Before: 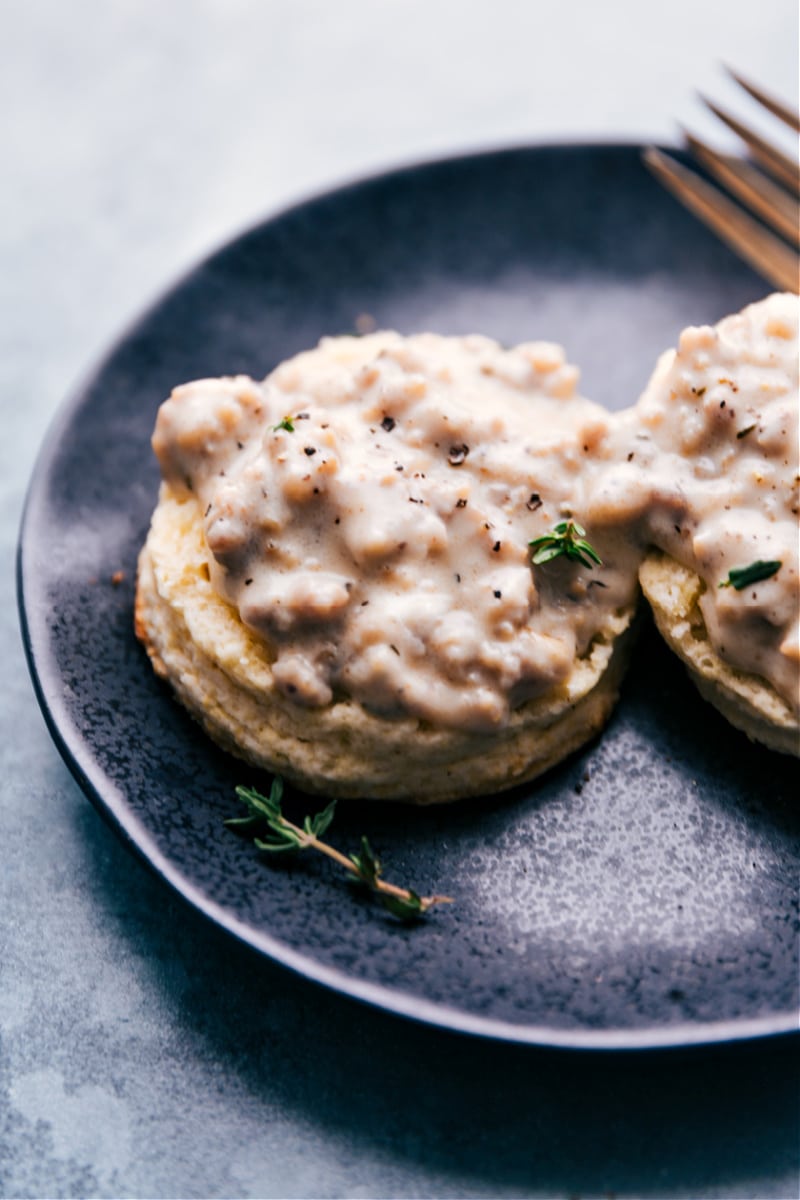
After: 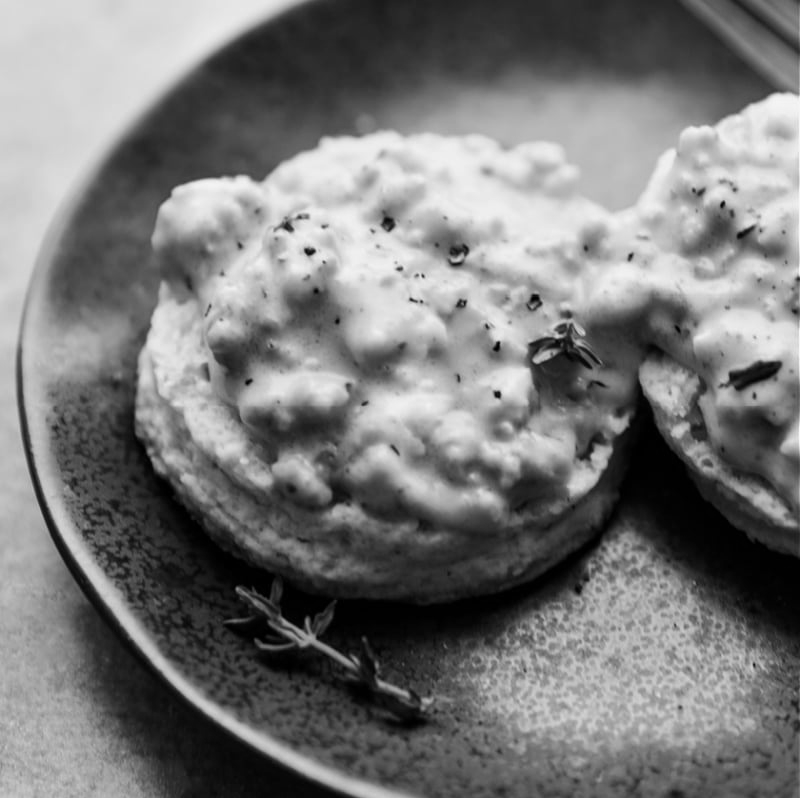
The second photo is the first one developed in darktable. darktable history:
crop: top 16.727%, bottom 16.727%
color calibration: output gray [0.21, 0.42, 0.37, 0], gray › normalize channels true, illuminant same as pipeline (D50), adaptation XYZ, x 0.346, y 0.359, gamut compression 0
